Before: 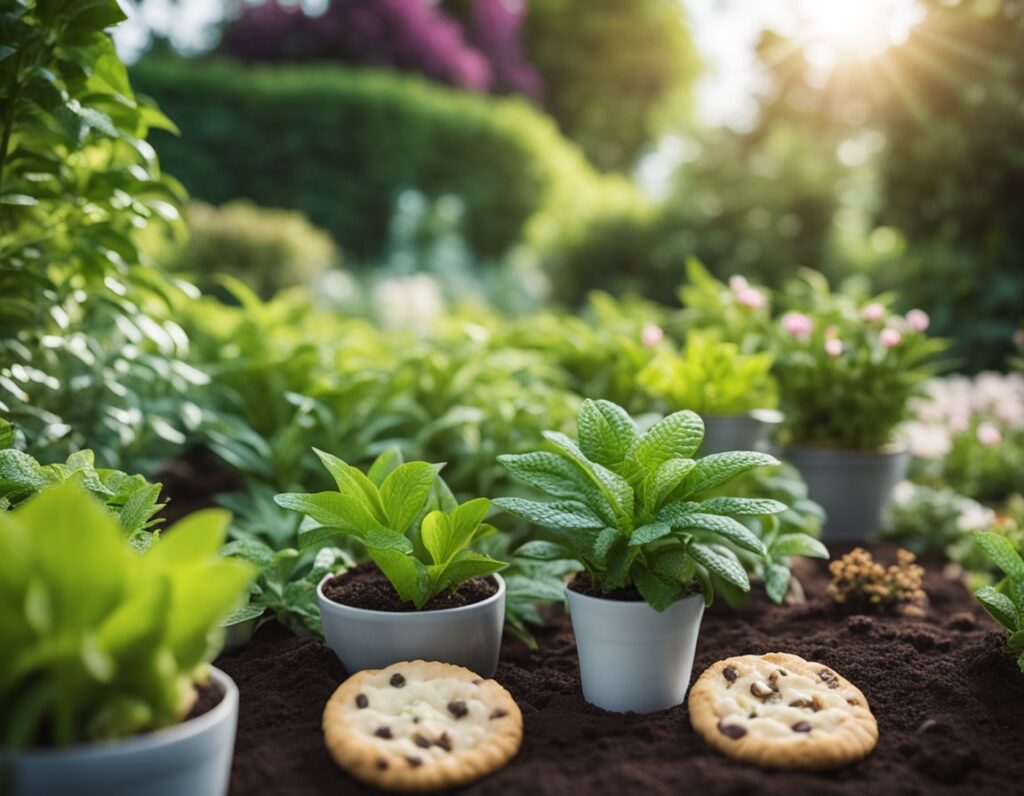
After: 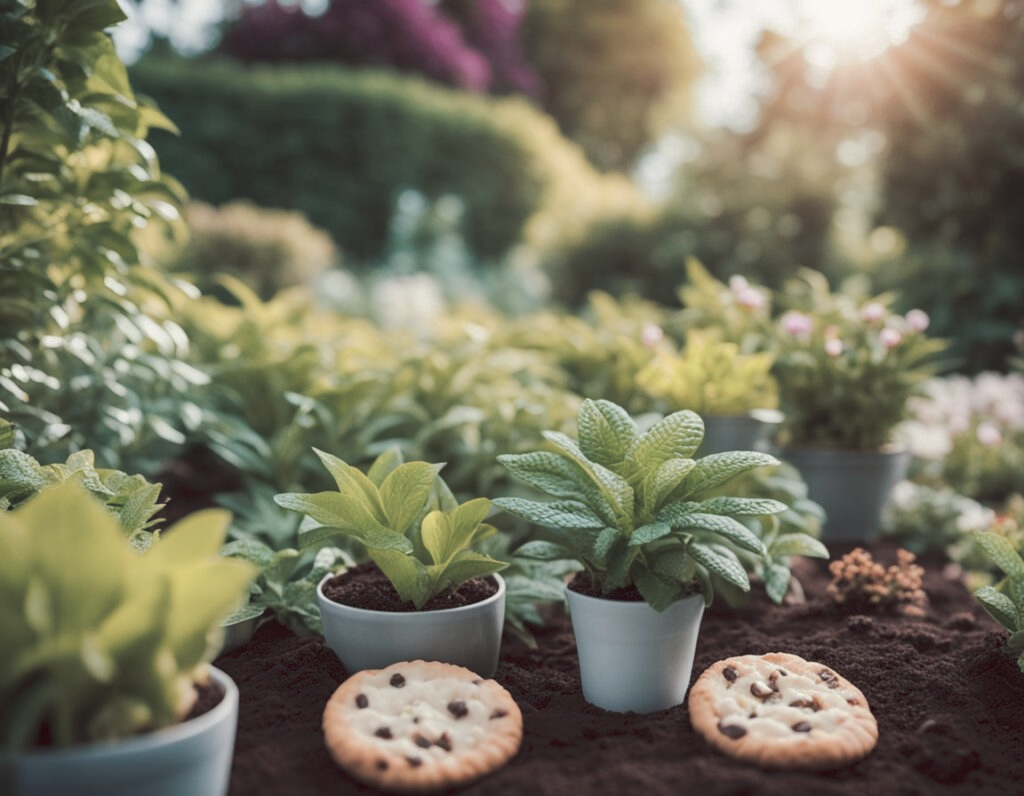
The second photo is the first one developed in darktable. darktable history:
tone curve: curves: ch0 [(0, 0) (0.003, 0.023) (0.011, 0.033) (0.025, 0.057) (0.044, 0.099) (0.069, 0.132) (0.1, 0.155) (0.136, 0.179) (0.177, 0.213) (0.224, 0.255) (0.277, 0.299) (0.335, 0.347) (0.399, 0.407) (0.468, 0.473) (0.543, 0.546) (0.623, 0.619) (0.709, 0.698) (0.801, 0.775) (0.898, 0.871) (1, 1)], preserve colors none
color look up table: target L [94.78, 94.15, 93.13, 87.74, 72.92, 70.42, 67.02, 50.2, 45.15, 20.31, 200.82, 89.65, 74.24, 67.66, 71.77, 64.49, 51.38, 56.26, 44.55, 43.6, 46.83, 48.56, 32.53, 29.09, 14, 78.59, 64.45, 65.84, 51.13, 42.42, 39.85, 57.32, 46.54, 43.54, 42.82, 42.93, 27.94, 29.56, 31.45, 27.82, 14.76, 9.854, 3.741, 95.64, 83.27, 76.27, 61.89, 44.97, 4.349], target a [-6.608, -2.415, -17.39, -38.61, -43.11, 3.677, -9.371, -30.77, -20.2, -4.236, 0, 5.911, 31.28, 39.42, 14.16, 6.718, 66.81, 46.02, 60.27, 71.47, 72.8, 31.03, 15.52, 55.06, 41.65, 10.99, 29.03, 4.949, 60.45, 71.39, 74.45, -9.265, -8, 25.76, 11.87, -0.946, 58.45, 56.69, -0.463, -7.209, 41.96, 33.46, 12.18, -6.07, -40.78, -23.69, -3.91, -22.82, 1.448], target b [19.07, 54.77, 47.61, 5.153, 37.82, 45.58, 18.85, 2.778, 26.13, 11.71, -0.001, 7.924, 43.2, 0.656, 21.31, 7.161, 38.38, 31.03, 10.65, 35.41, 66.15, 15.44, 24.67, 44.54, 10.61, -7.907, -27.31, -19.97, -13.11, -25.98, -46.78, -36.35, -45.22, -16.16, -37.99, -51.56, -39.73, 1.465, -0.16, -30.08, -21.13, -60.7, -39.57, -0.192, -17.4, -2.383, -7.989, -19.6, -7.352], num patches 49
